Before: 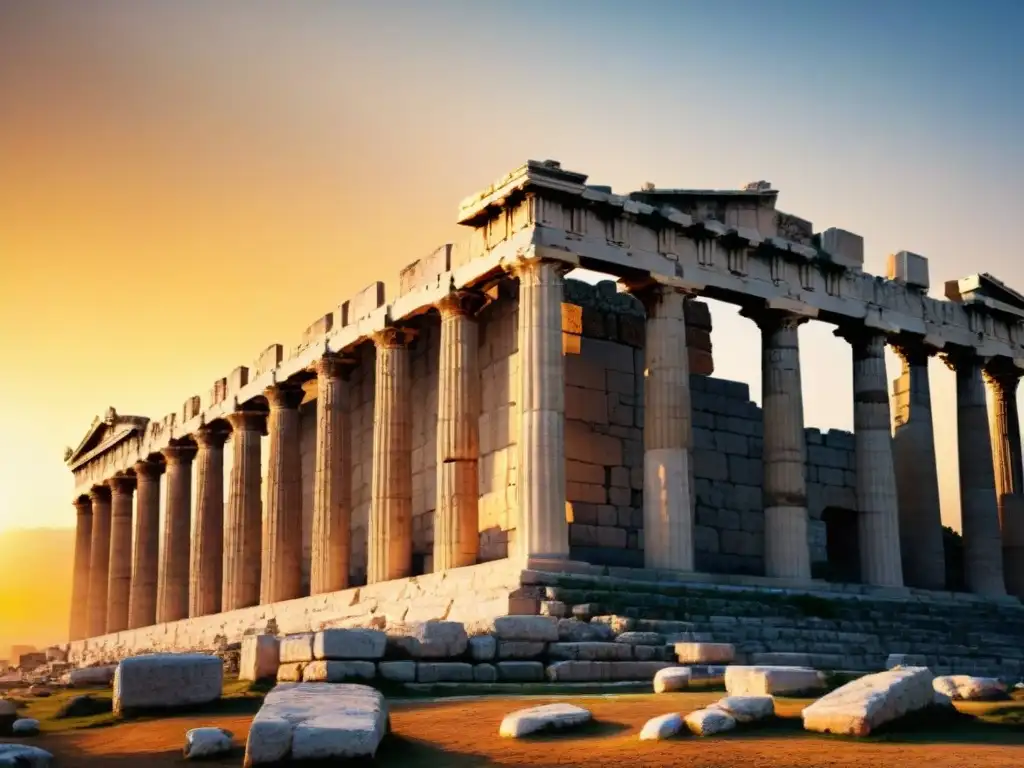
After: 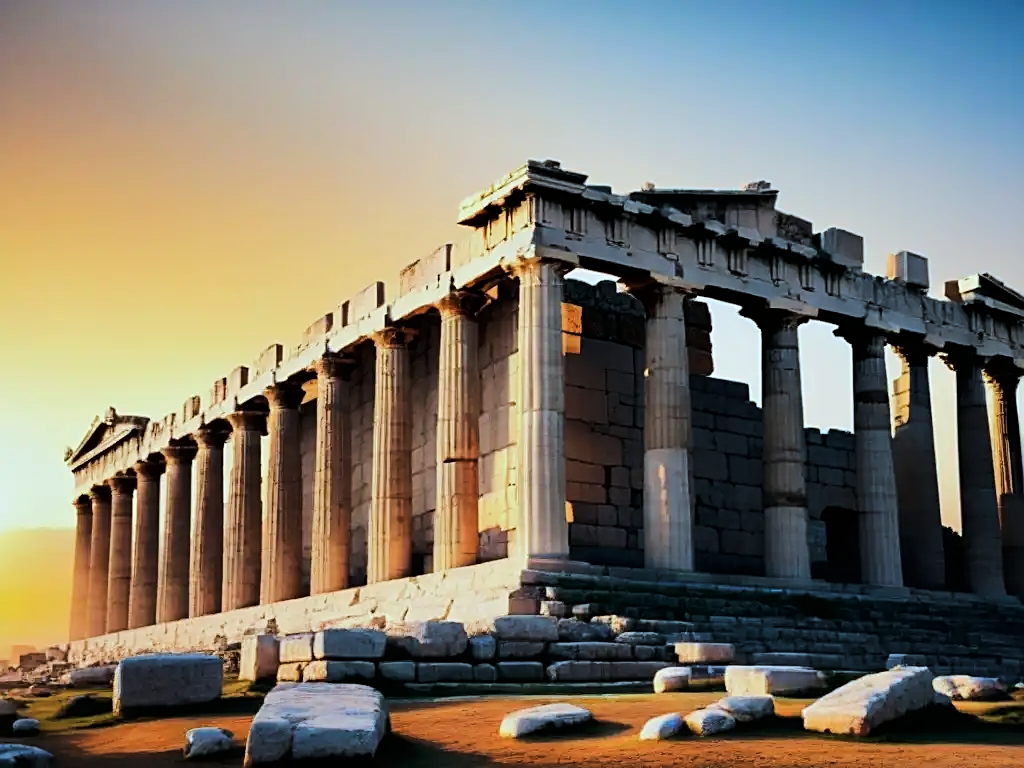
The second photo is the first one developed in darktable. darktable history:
sharpen: on, module defaults
tone curve: curves: ch0 [(0, 0) (0.058, 0.022) (0.265, 0.208) (0.41, 0.417) (0.485, 0.524) (0.638, 0.673) (0.845, 0.828) (0.994, 0.964)]; ch1 [(0, 0) (0.136, 0.146) (0.317, 0.34) (0.382, 0.408) (0.469, 0.482) (0.498, 0.497) (0.557, 0.573) (0.644, 0.643) (0.725, 0.765) (1, 1)]; ch2 [(0, 0) (0.352, 0.403) (0.45, 0.469) (0.502, 0.504) (0.54, 0.524) (0.592, 0.566) (0.638, 0.599) (1, 1)], color space Lab, linked channels, preserve colors none
color calibration: illuminant F (fluorescent), F source F9 (Cool White Deluxe 4150 K) – high CRI, x 0.374, y 0.373, temperature 4158.45 K
color correction: highlights b* 0.025, saturation 0.98
